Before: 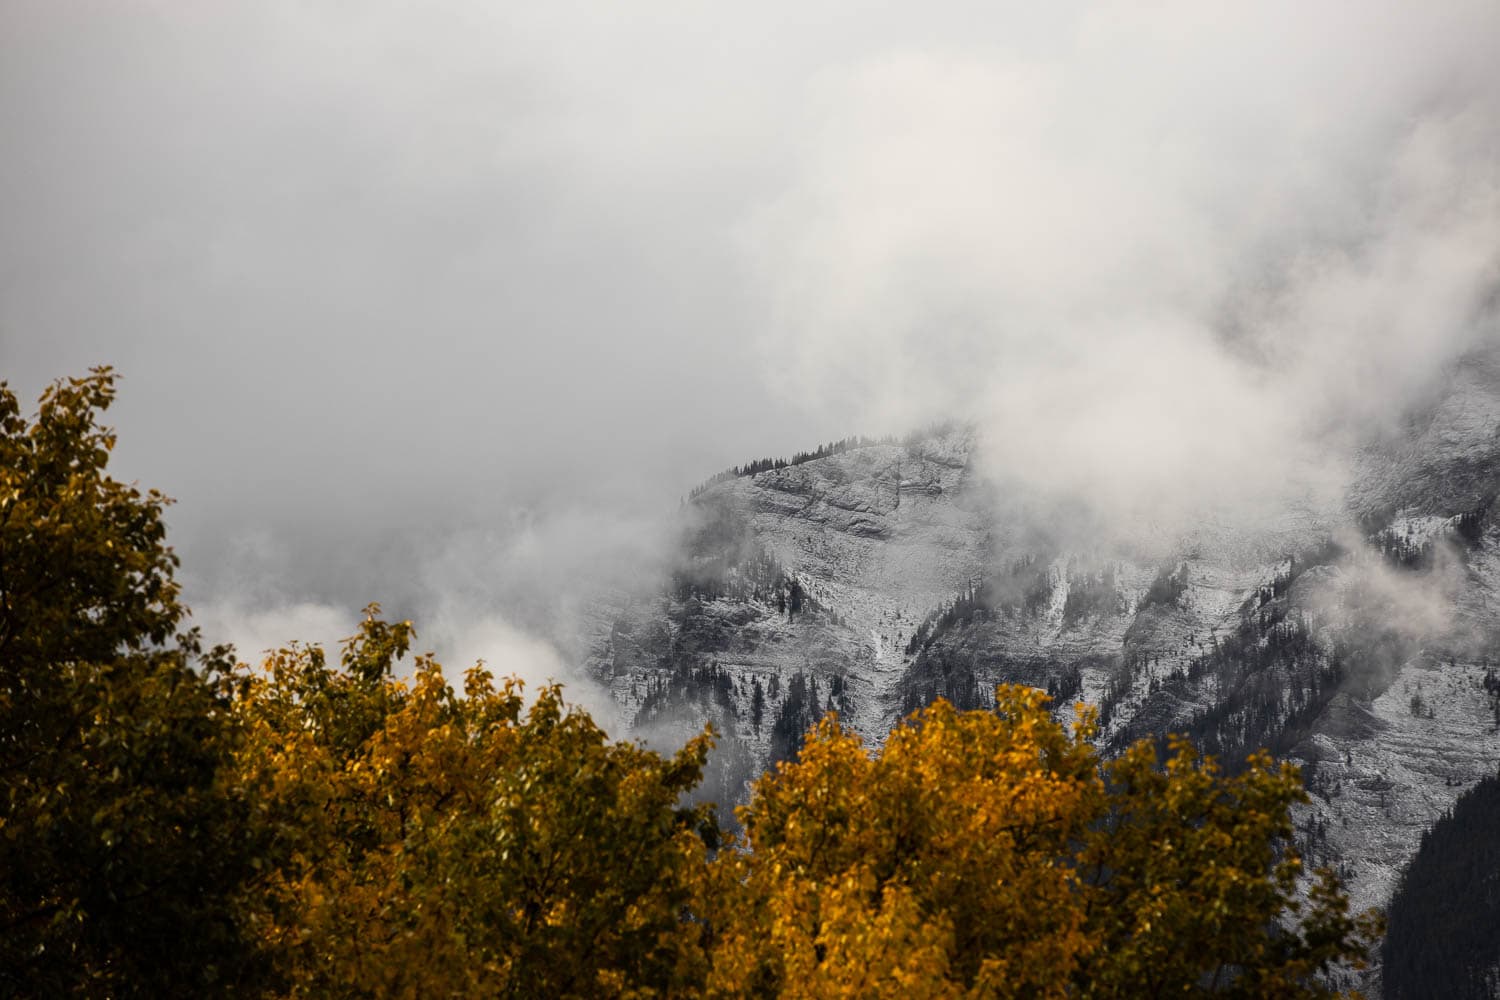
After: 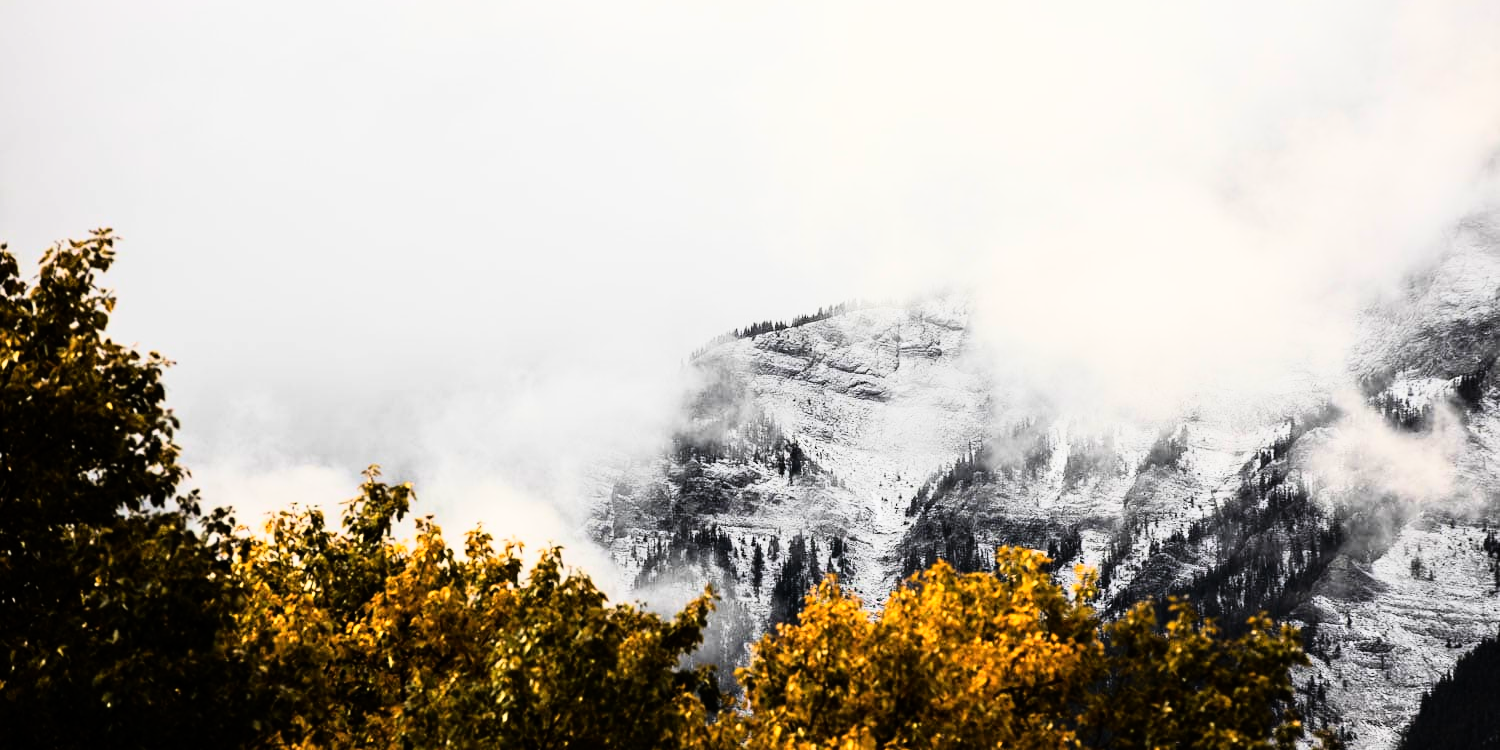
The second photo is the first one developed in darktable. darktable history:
rgb curve: curves: ch0 [(0, 0) (0.21, 0.15) (0.24, 0.21) (0.5, 0.75) (0.75, 0.96) (0.89, 0.99) (1, 1)]; ch1 [(0, 0.02) (0.21, 0.13) (0.25, 0.2) (0.5, 0.67) (0.75, 0.9) (0.89, 0.97) (1, 1)]; ch2 [(0, 0.02) (0.21, 0.13) (0.25, 0.2) (0.5, 0.67) (0.75, 0.9) (0.89, 0.97) (1, 1)], compensate middle gray true
crop: top 13.819%, bottom 11.169%
sharpen: radius 5.325, amount 0.312, threshold 26.433
